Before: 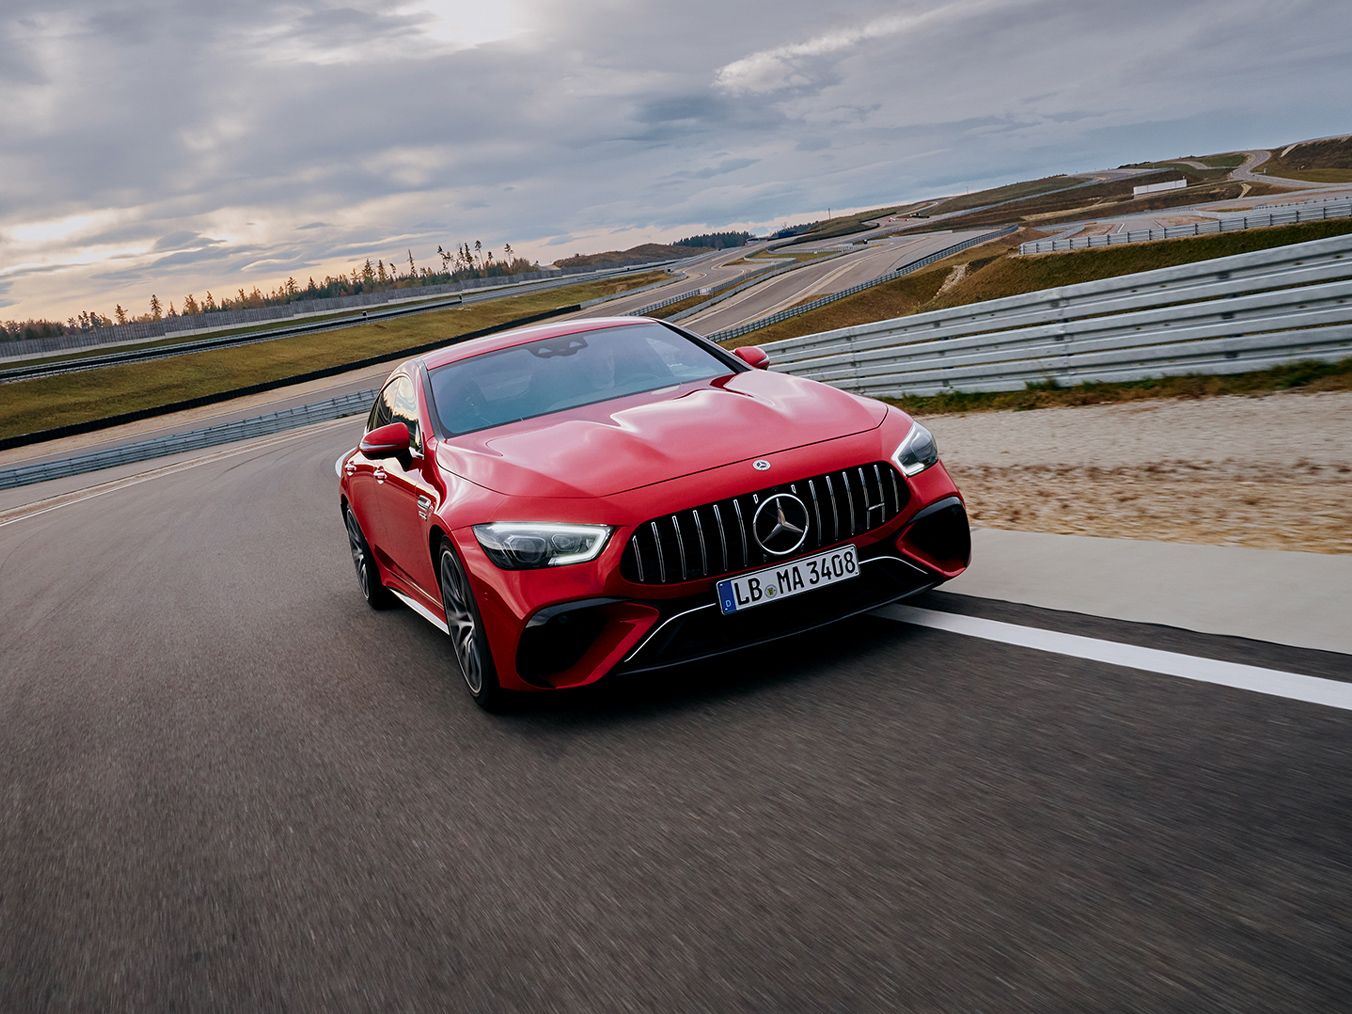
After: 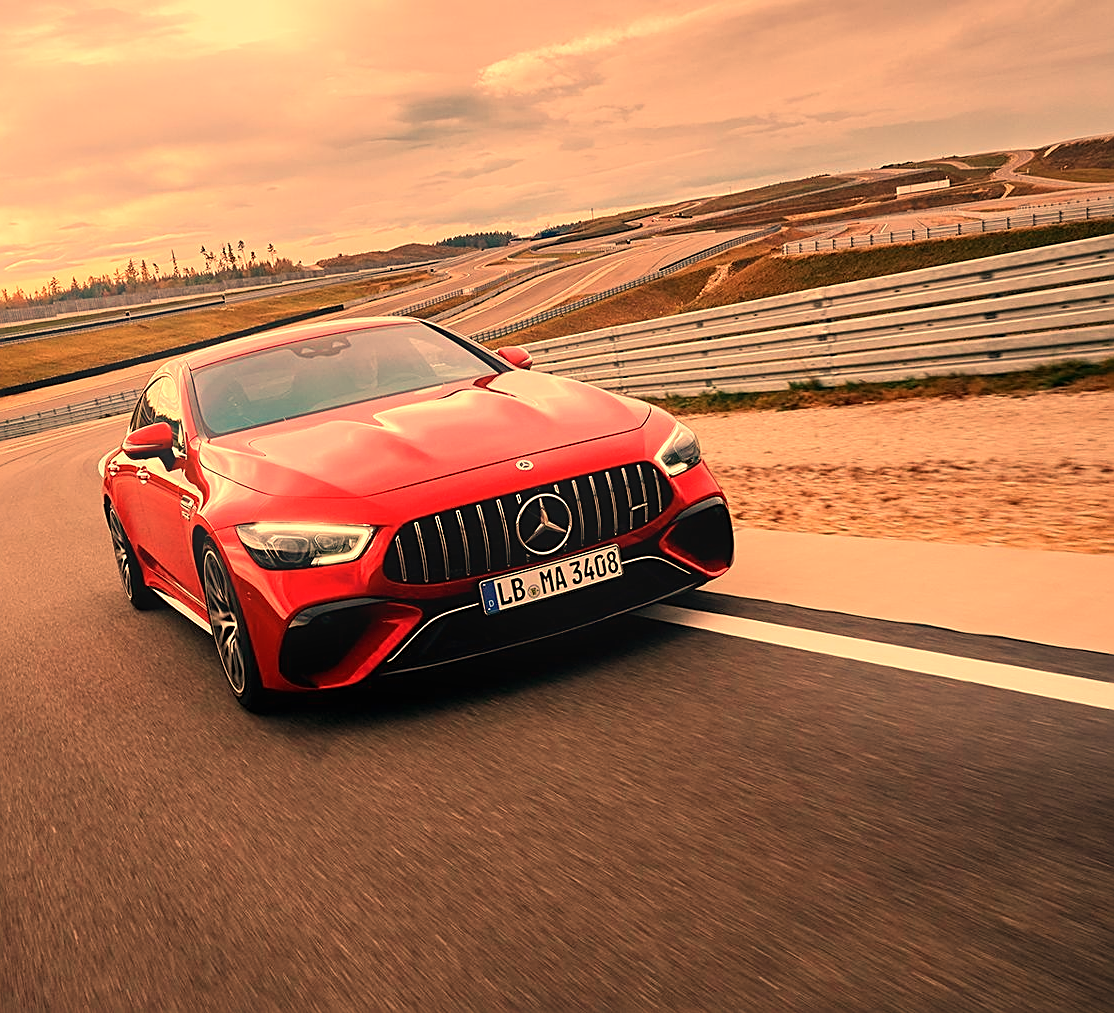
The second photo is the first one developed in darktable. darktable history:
sharpen: on, module defaults
exposure: exposure 0.258 EV, compensate highlight preservation false
crop: left 17.582%, bottom 0.031%
white balance: red 1.467, blue 0.684
bloom: size 15%, threshold 97%, strength 7%
